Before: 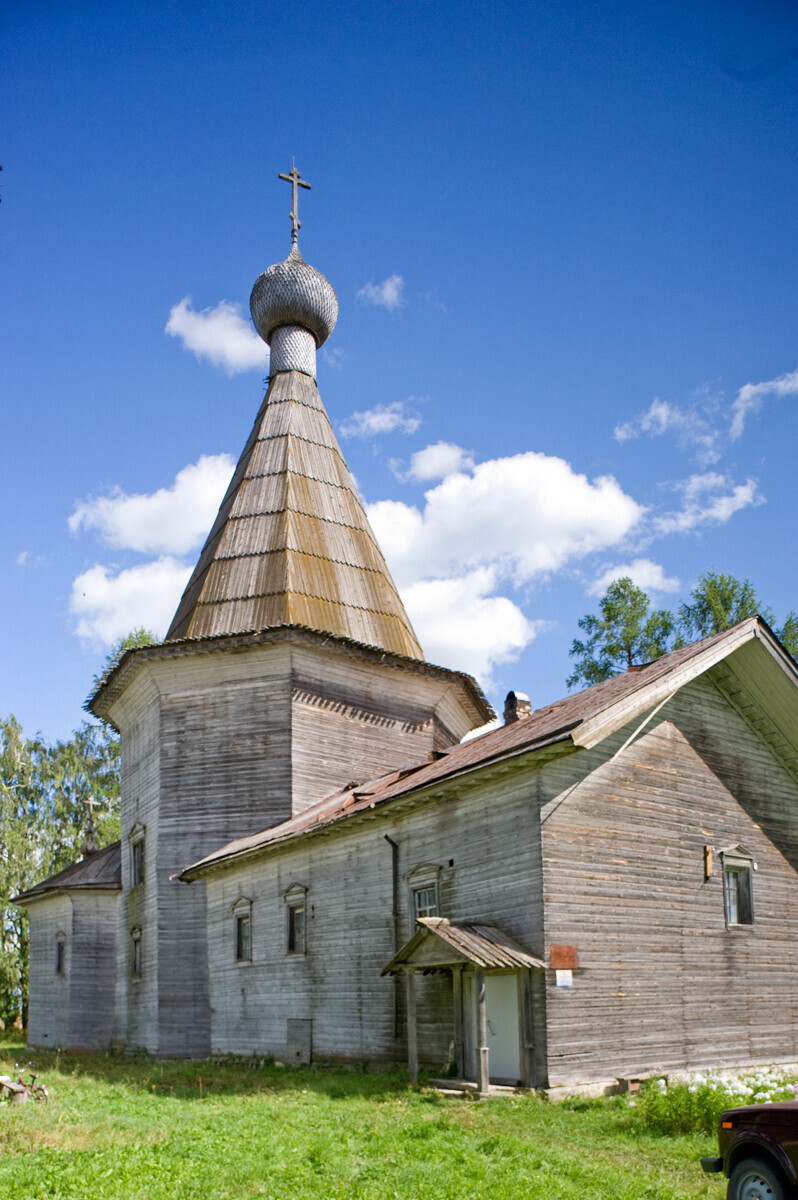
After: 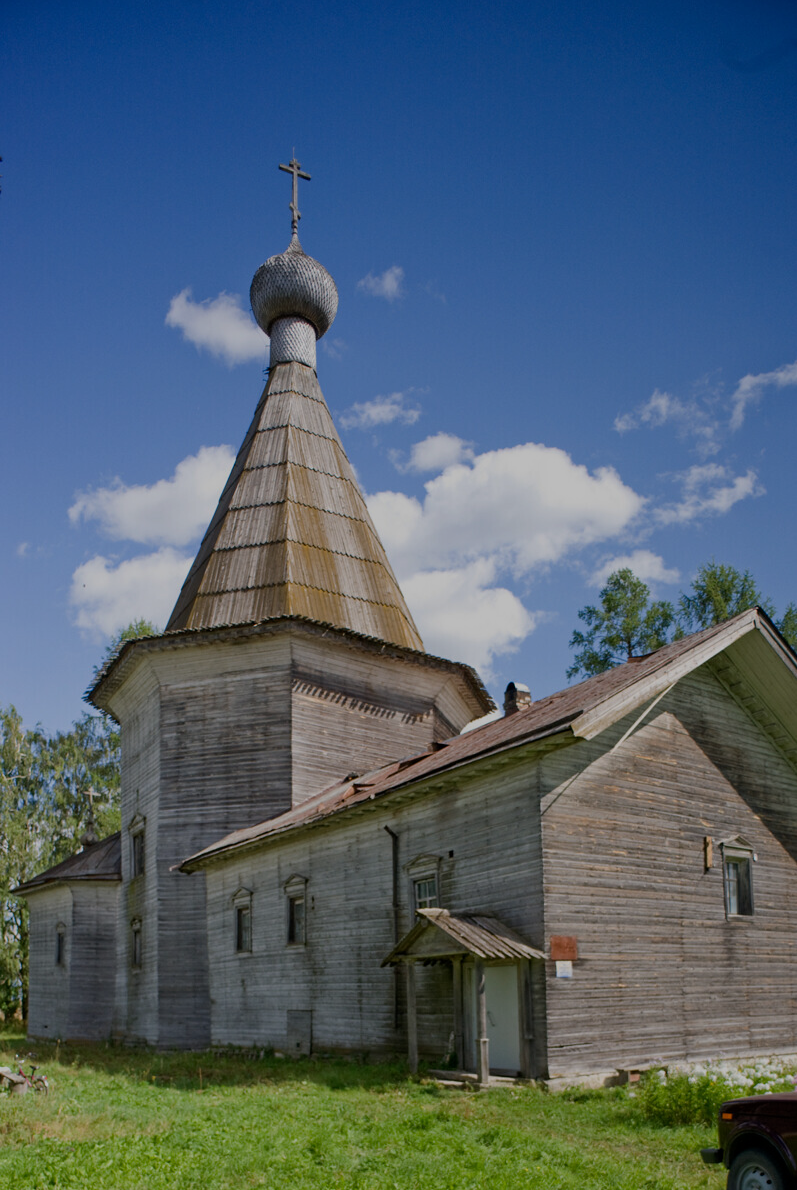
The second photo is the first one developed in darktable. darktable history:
crop: top 0.791%, right 0.085%
exposure: exposure -0.99 EV, compensate exposure bias true, compensate highlight preservation false
